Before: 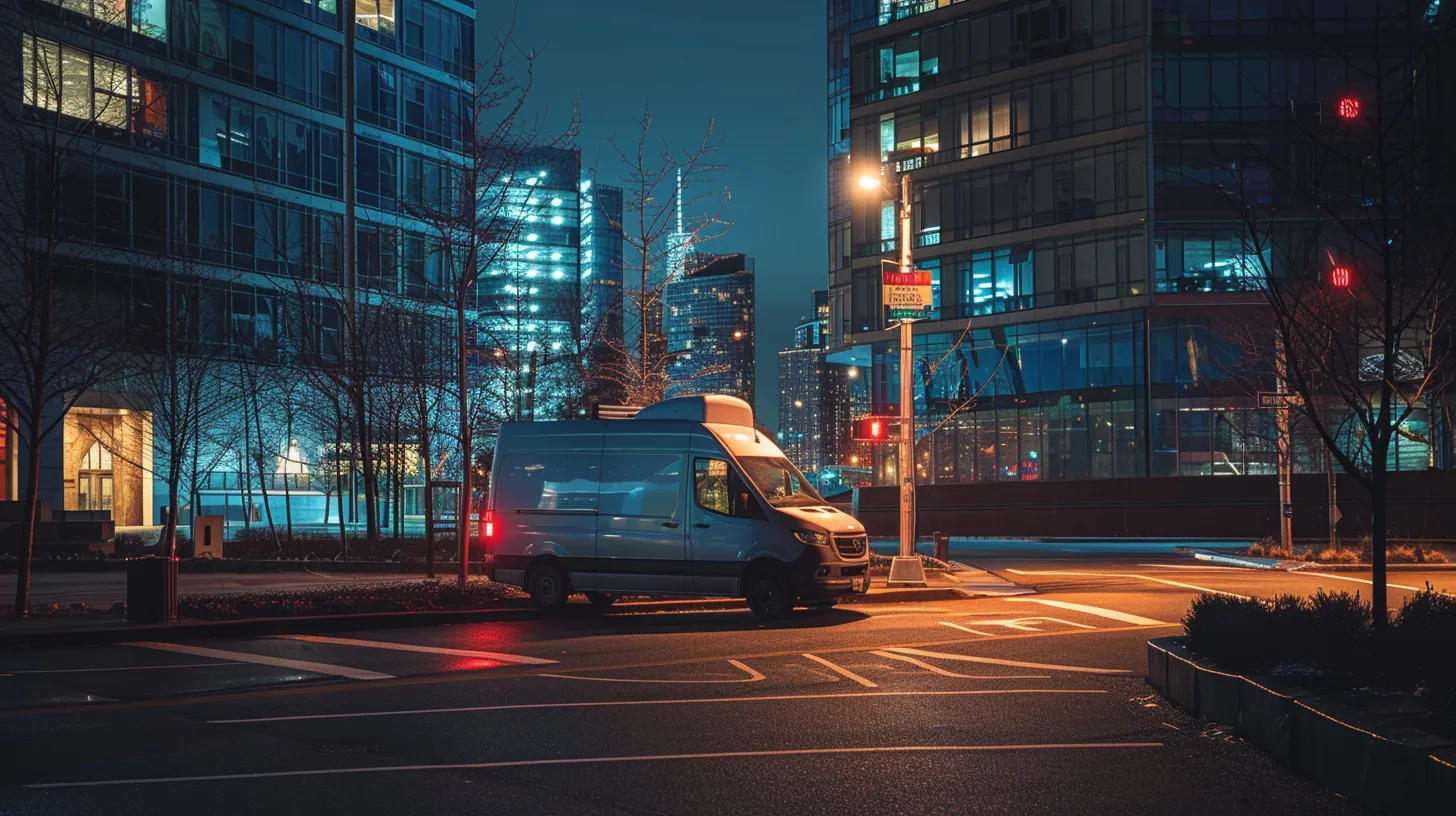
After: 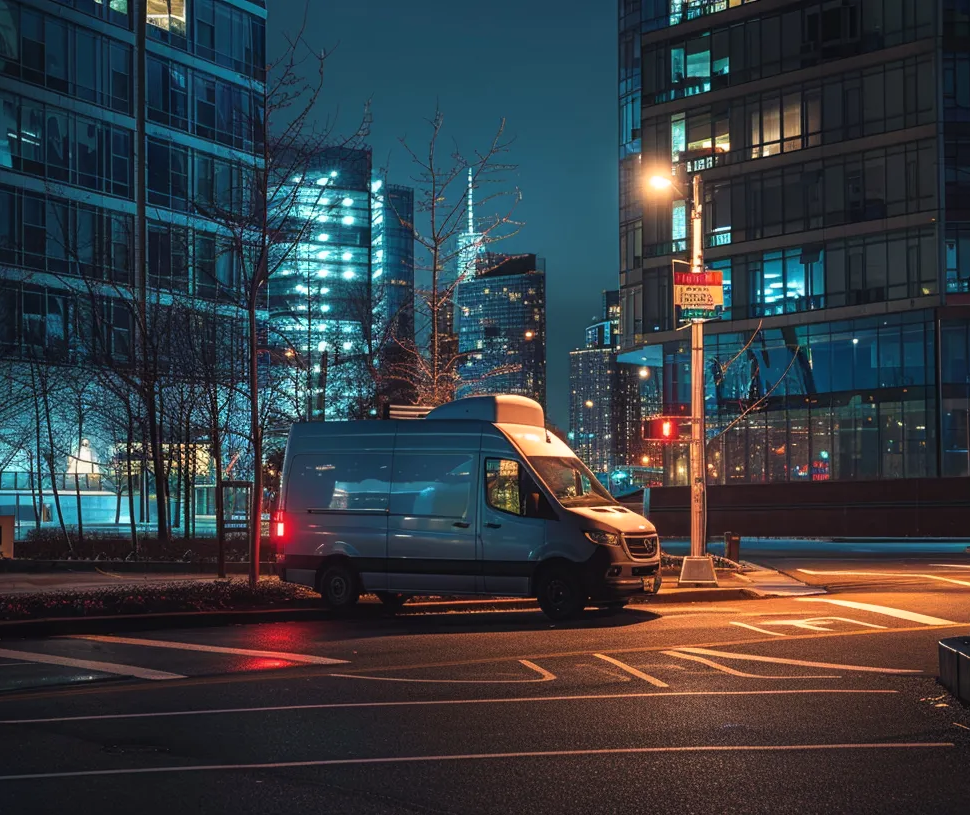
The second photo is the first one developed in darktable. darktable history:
crop and rotate: left 14.385%, right 18.948%
rgb curve: curves: ch0 [(0, 0) (0.078, 0.051) (0.929, 0.956) (1, 1)], compensate middle gray true
